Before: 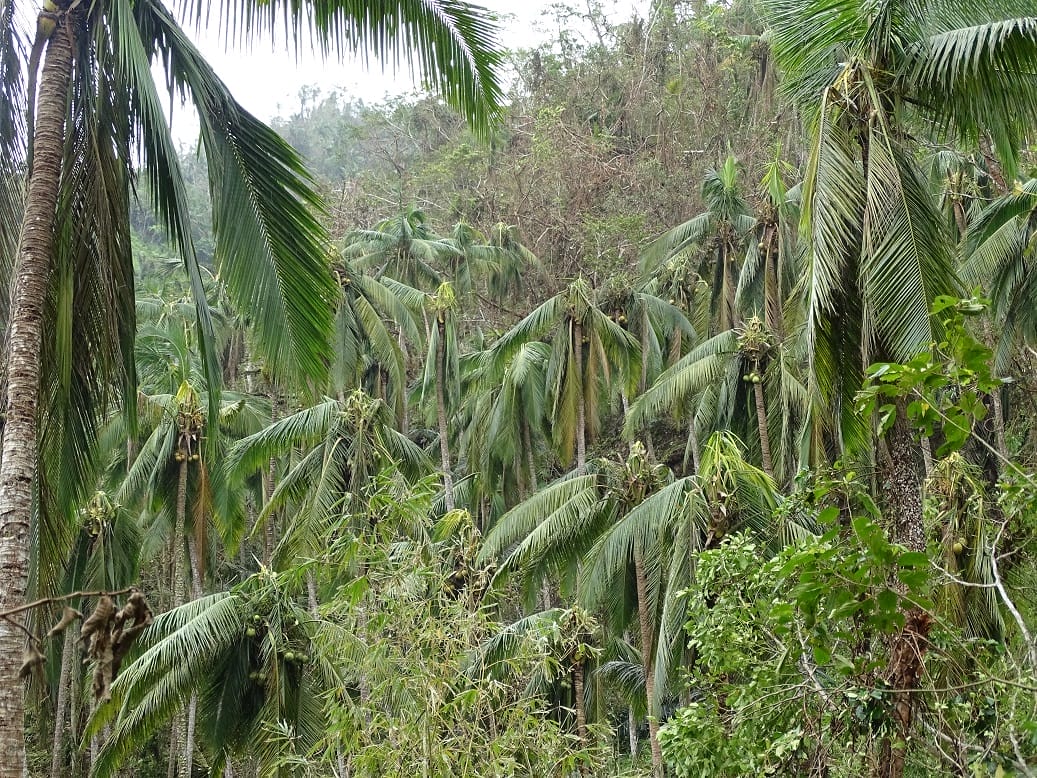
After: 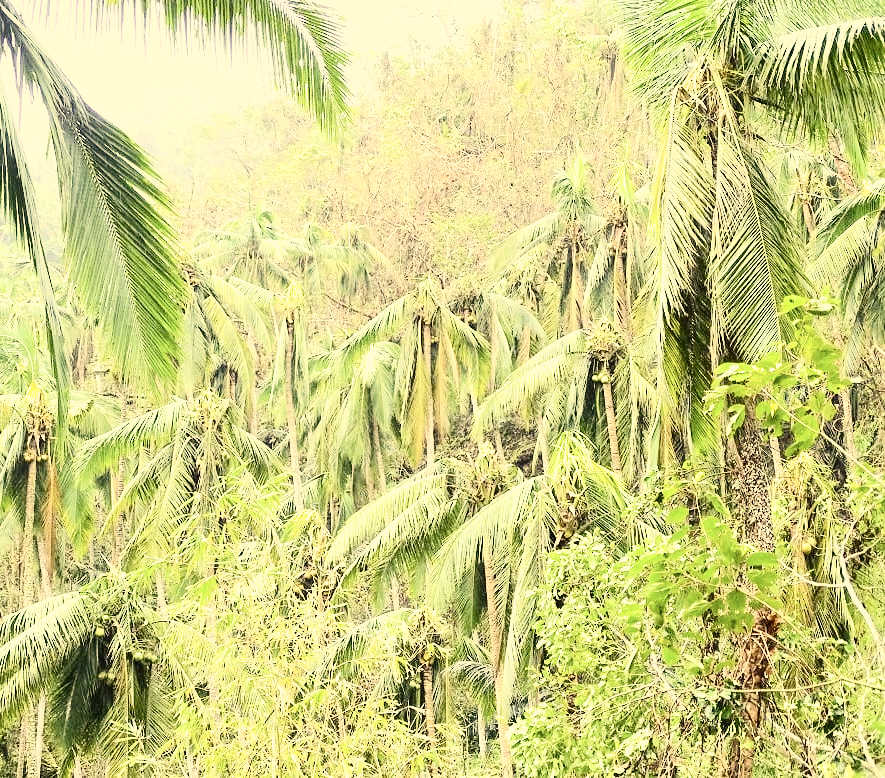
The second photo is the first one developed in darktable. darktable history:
color correction: highlights a* 2.72, highlights b* 22.8
filmic rgb: black relative exposure -7.65 EV, white relative exposure 4.56 EV, hardness 3.61, color science v6 (2022)
exposure: black level correction 0, exposure 2.327 EV, compensate exposure bias true, compensate highlight preservation false
crop and rotate: left 14.584%
contrast brightness saturation: contrast 0.25, saturation -0.31
color balance rgb: perceptual saturation grading › global saturation 20%, perceptual saturation grading › highlights -25%, perceptual saturation grading › shadows 25%
